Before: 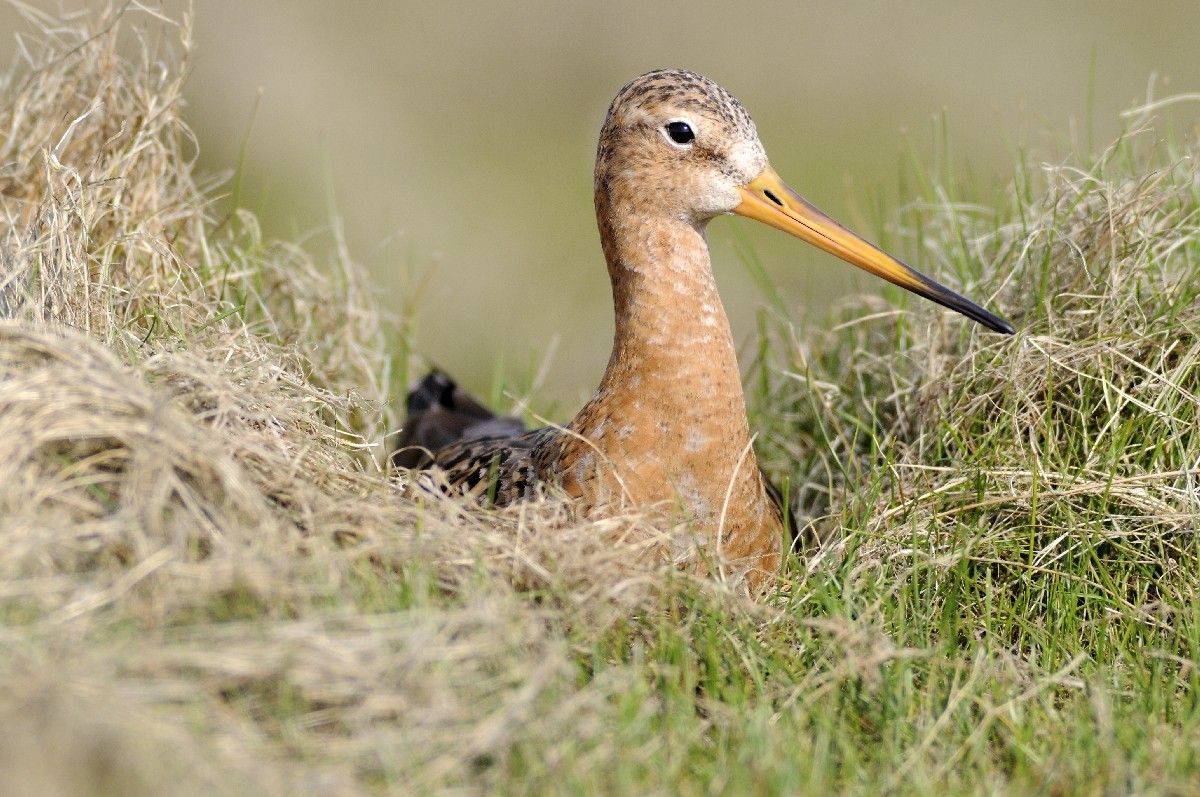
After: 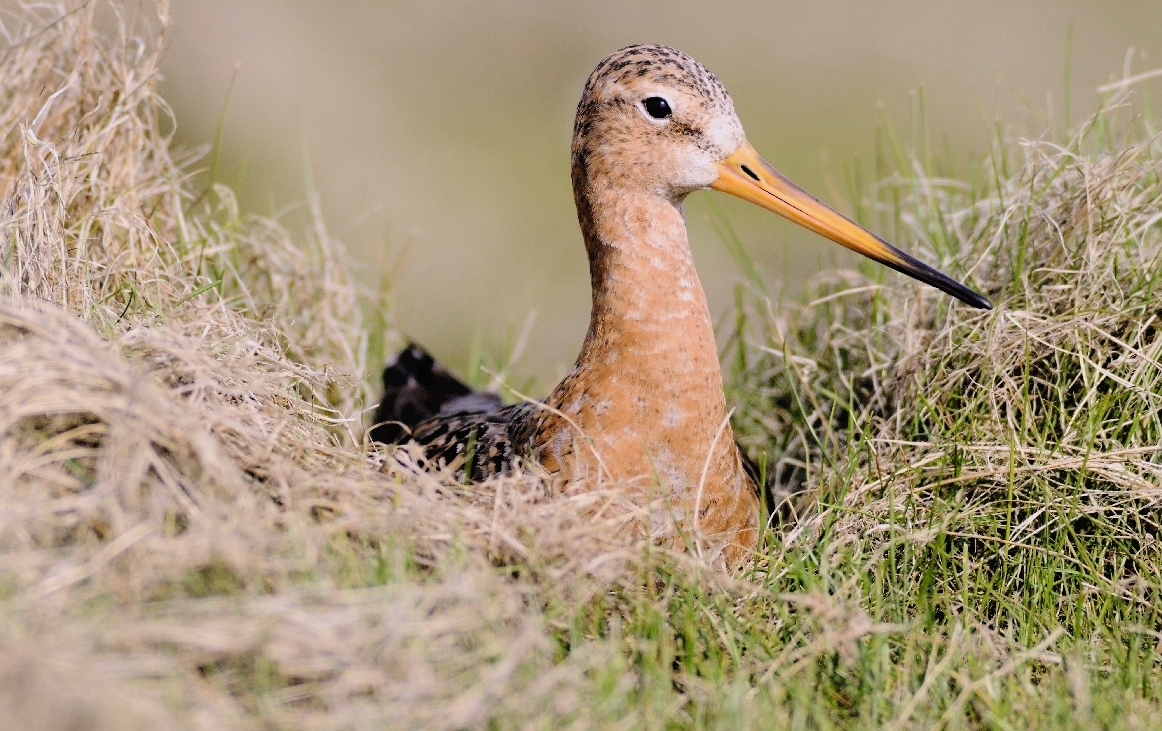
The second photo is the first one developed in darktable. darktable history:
crop: left 1.964%, top 3.251%, right 1.122%, bottom 4.933%
tone curve: curves: ch0 [(0, 0) (0.003, 0.026) (0.011, 0.024) (0.025, 0.022) (0.044, 0.031) (0.069, 0.067) (0.1, 0.094) (0.136, 0.102) (0.177, 0.14) (0.224, 0.189) (0.277, 0.238) (0.335, 0.325) (0.399, 0.379) (0.468, 0.453) (0.543, 0.528) (0.623, 0.609) (0.709, 0.695) (0.801, 0.793) (0.898, 0.898) (1, 1)], preserve colors none
white balance: red 1.05, blue 1.072
filmic rgb: black relative exposure -5 EV, hardness 2.88, contrast 1.3
